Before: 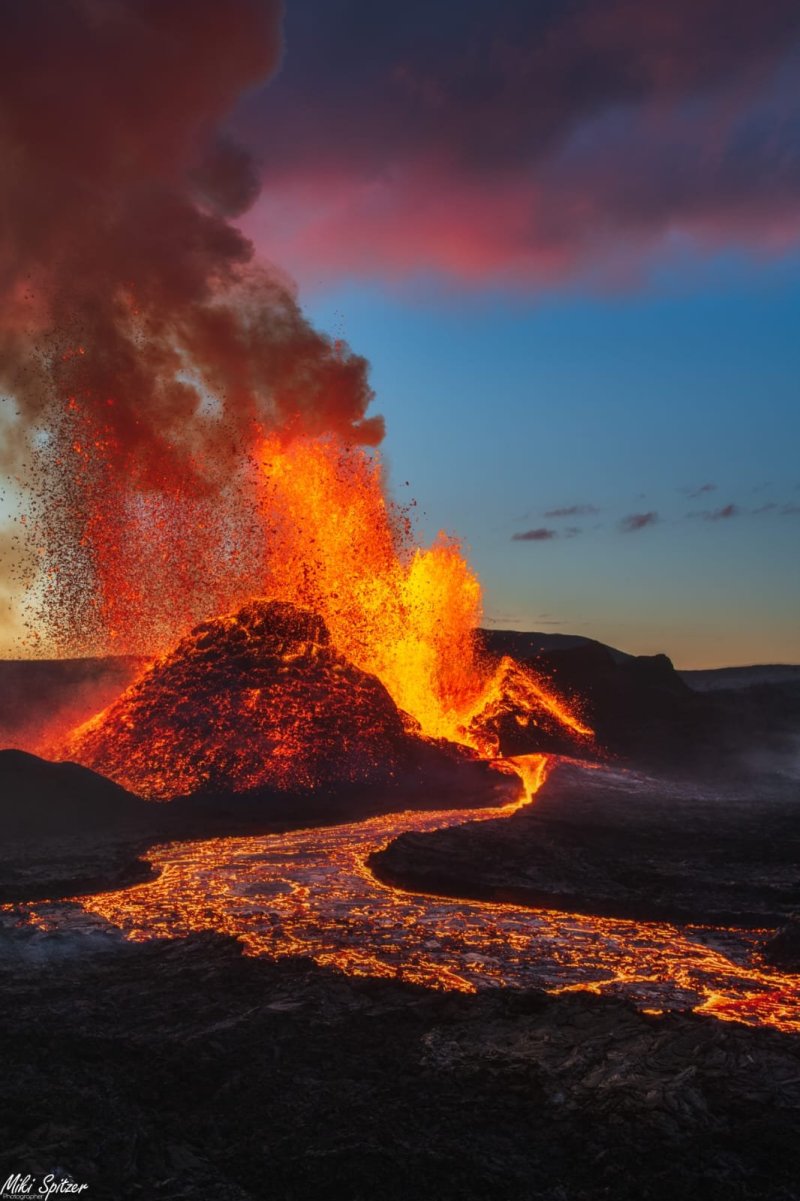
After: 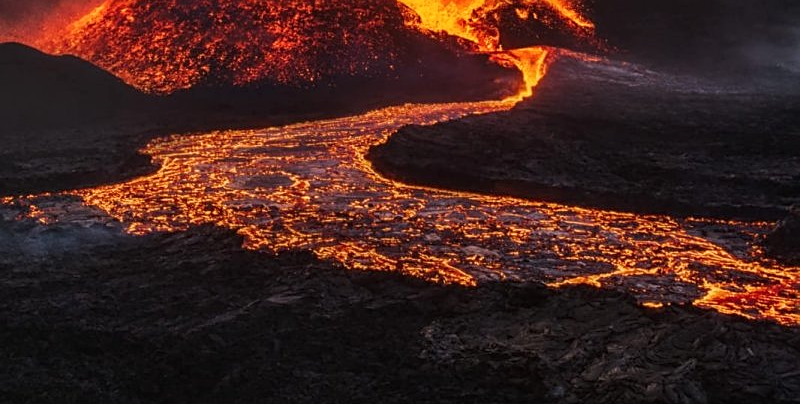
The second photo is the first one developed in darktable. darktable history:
sharpen: on, module defaults
local contrast: highlights 105%, shadows 100%, detail 119%, midtone range 0.2
crop and rotate: top 58.869%, bottom 7.459%
